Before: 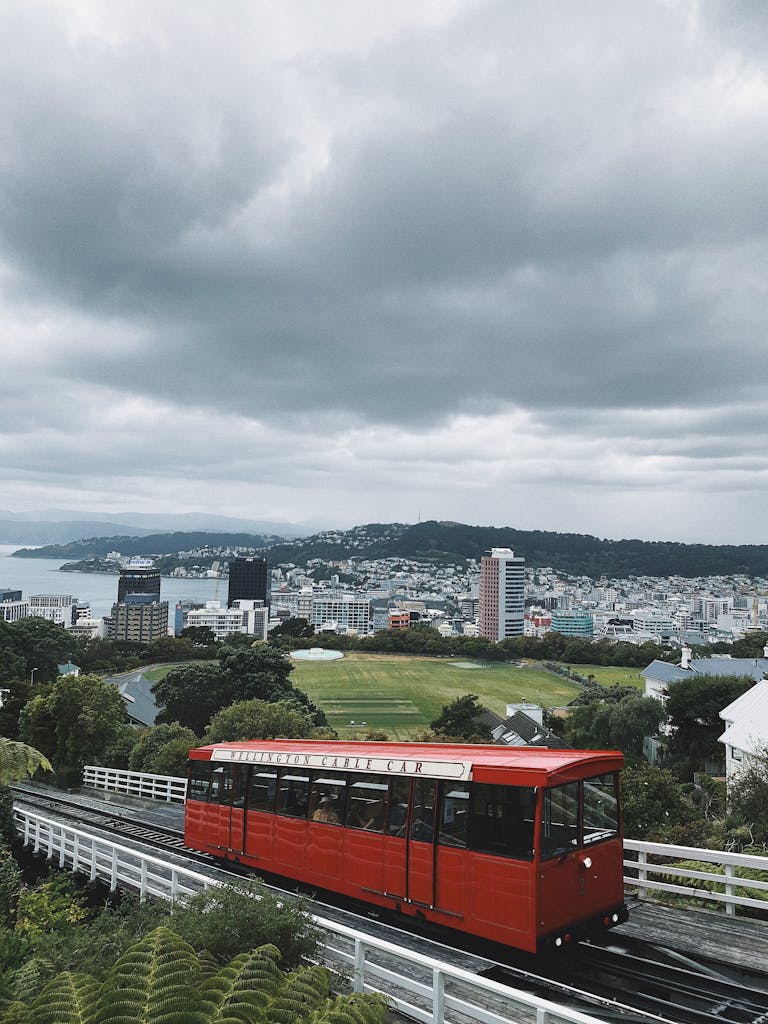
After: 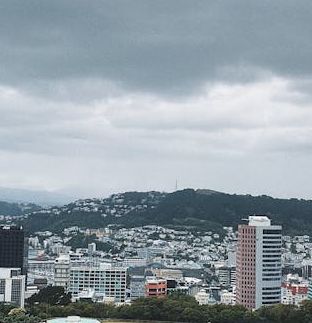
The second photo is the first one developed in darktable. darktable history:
crop: left 31.745%, top 32.466%, right 27.627%, bottom 35.948%
